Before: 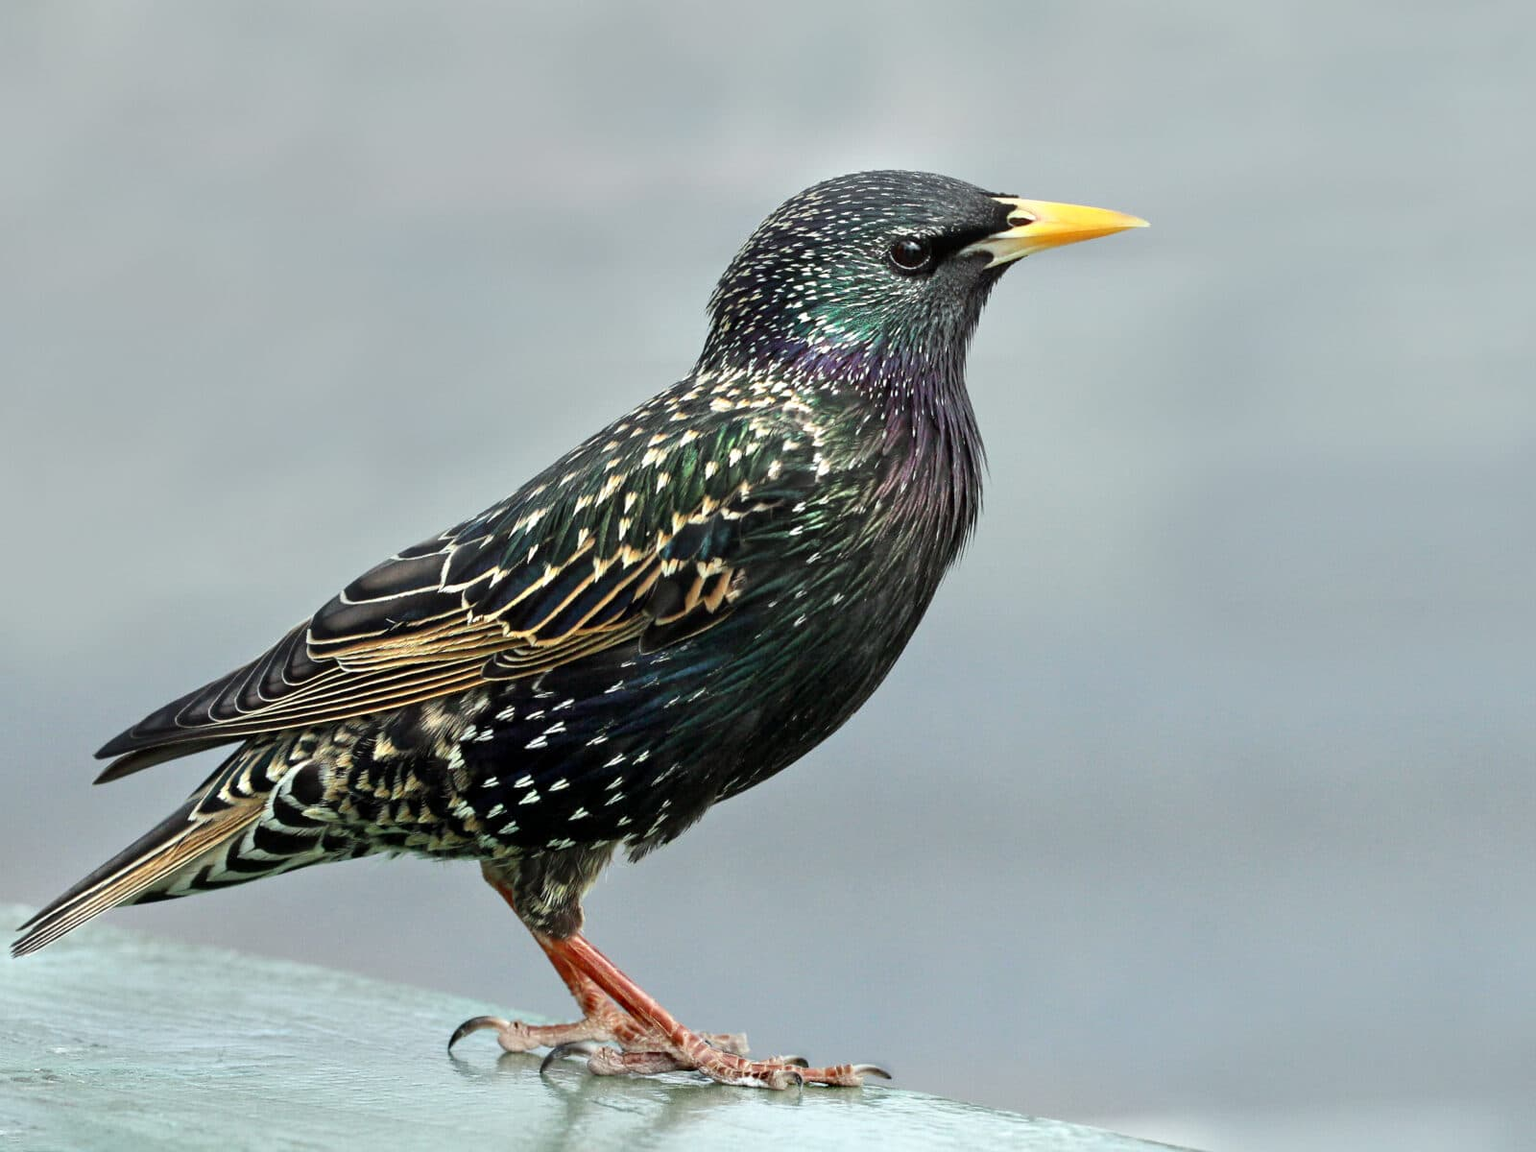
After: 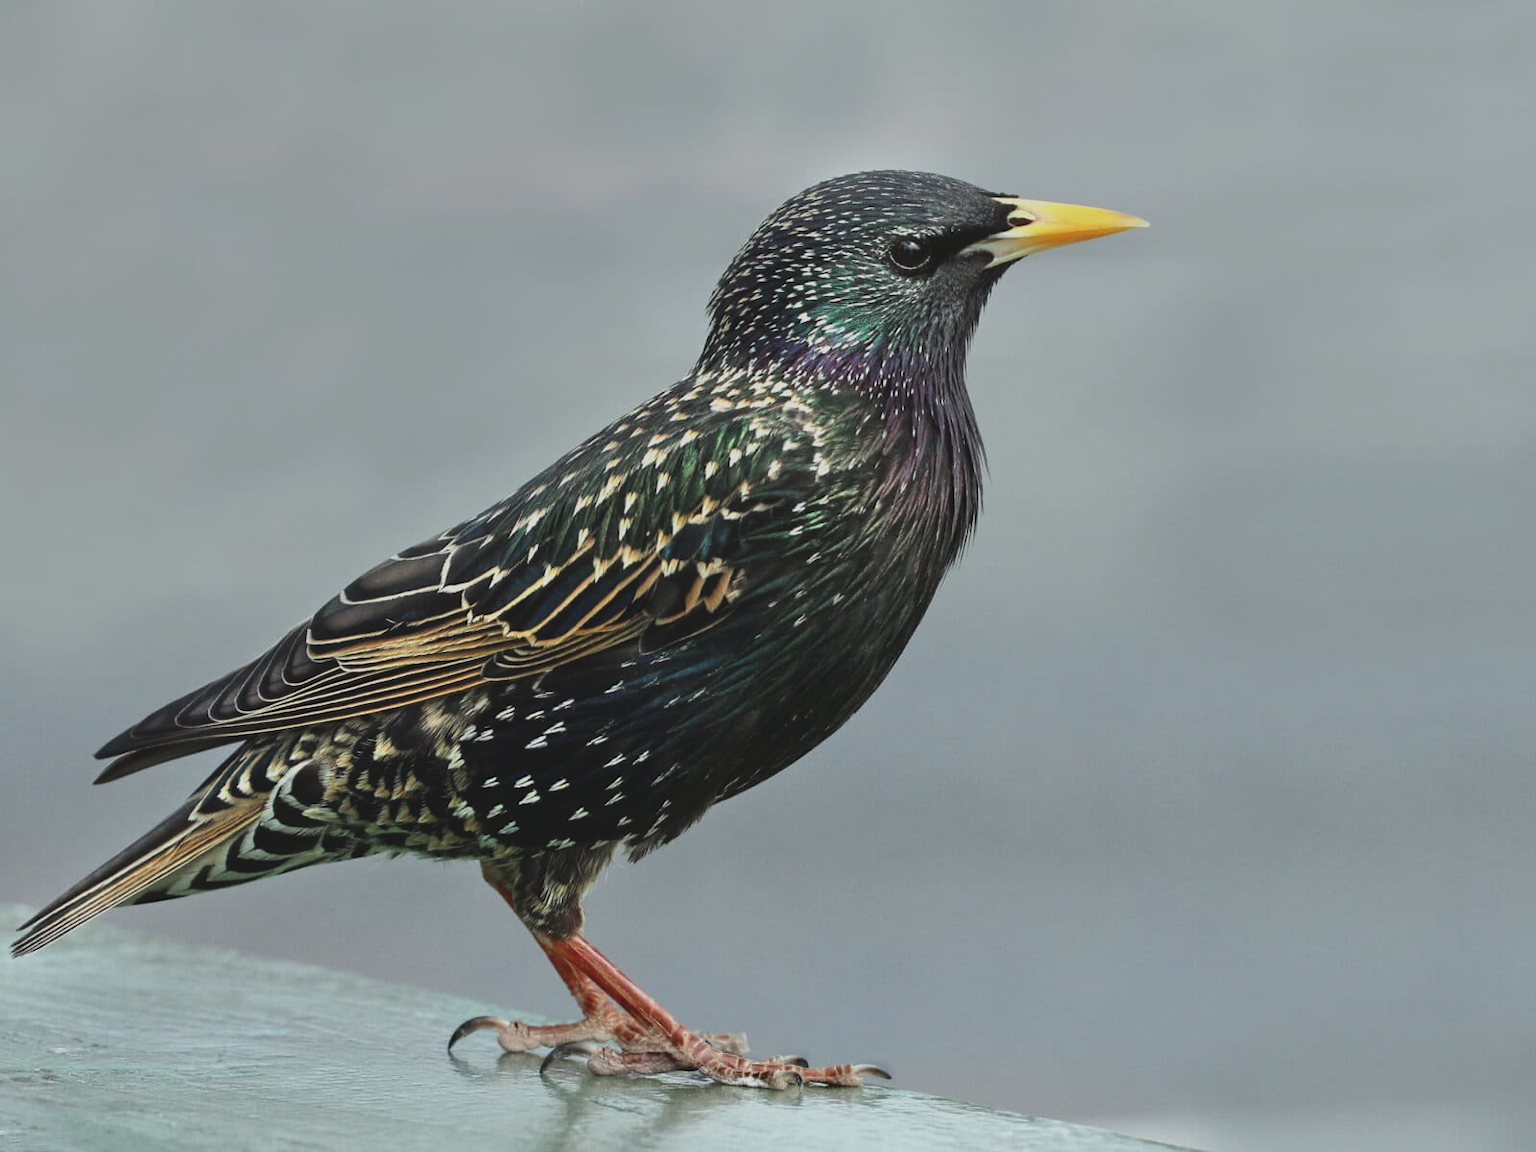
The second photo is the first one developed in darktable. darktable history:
exposure: black level correction -0.015, exposure -0.514 EV, compensate exposure bias true, compensate highlight preservation false
